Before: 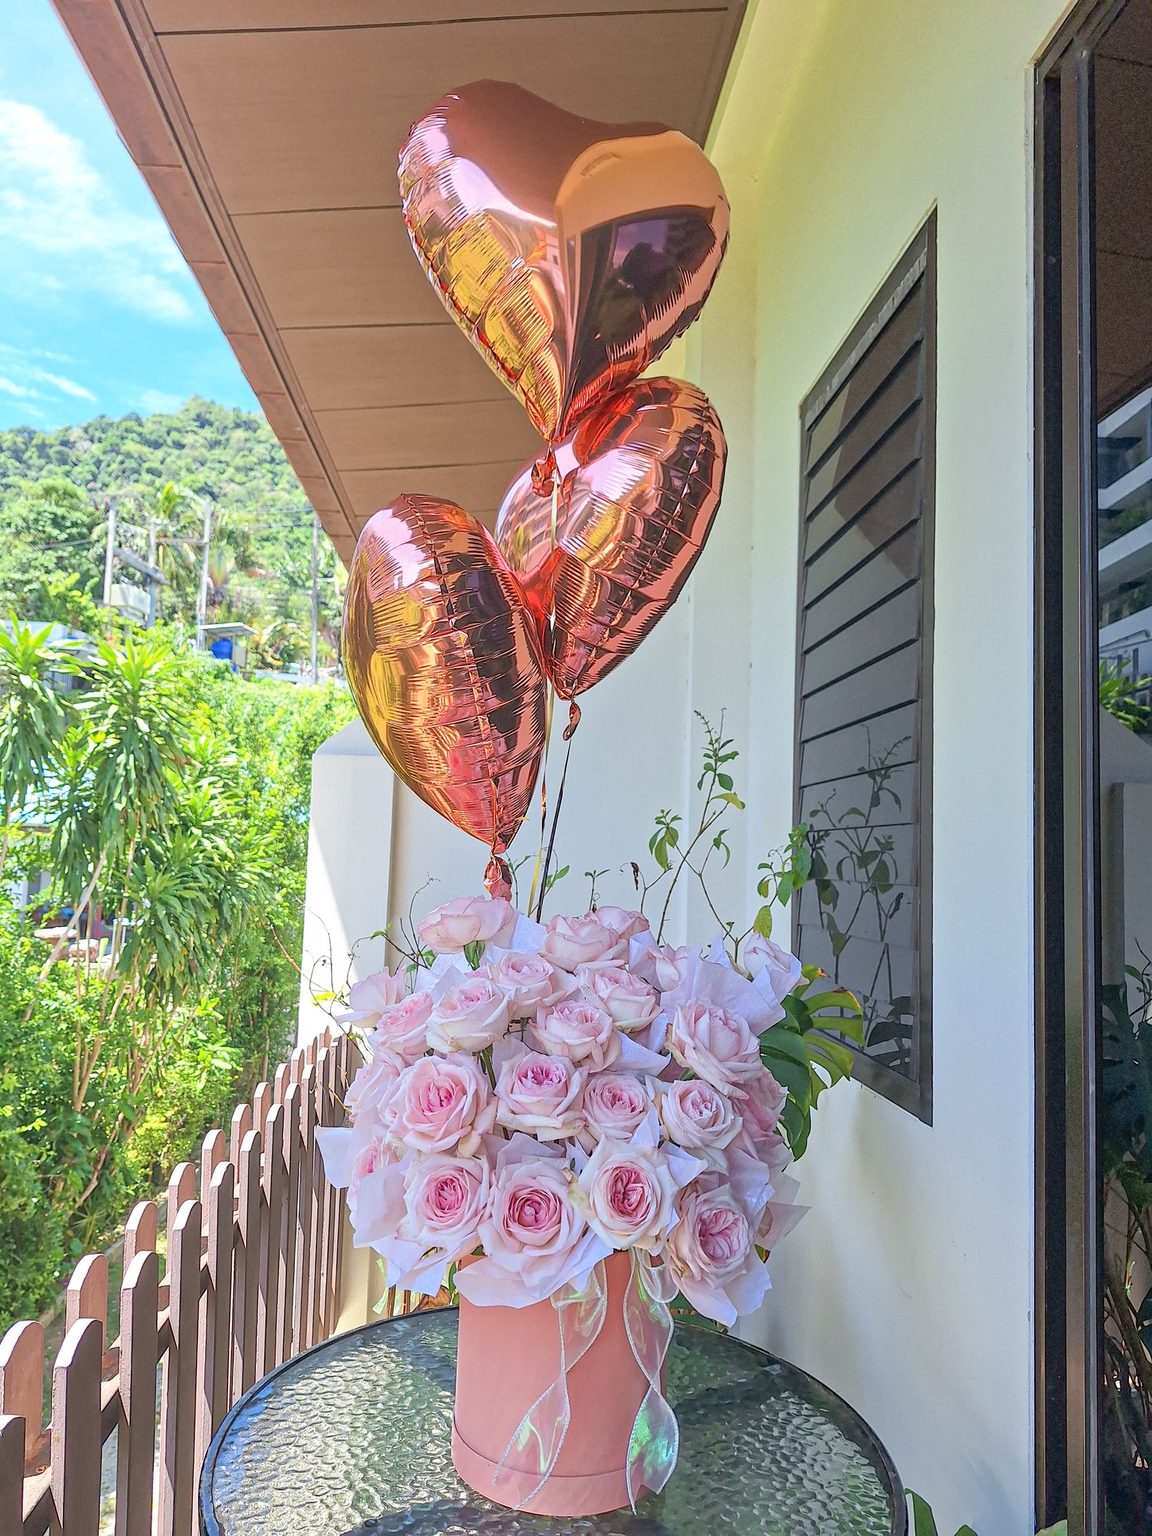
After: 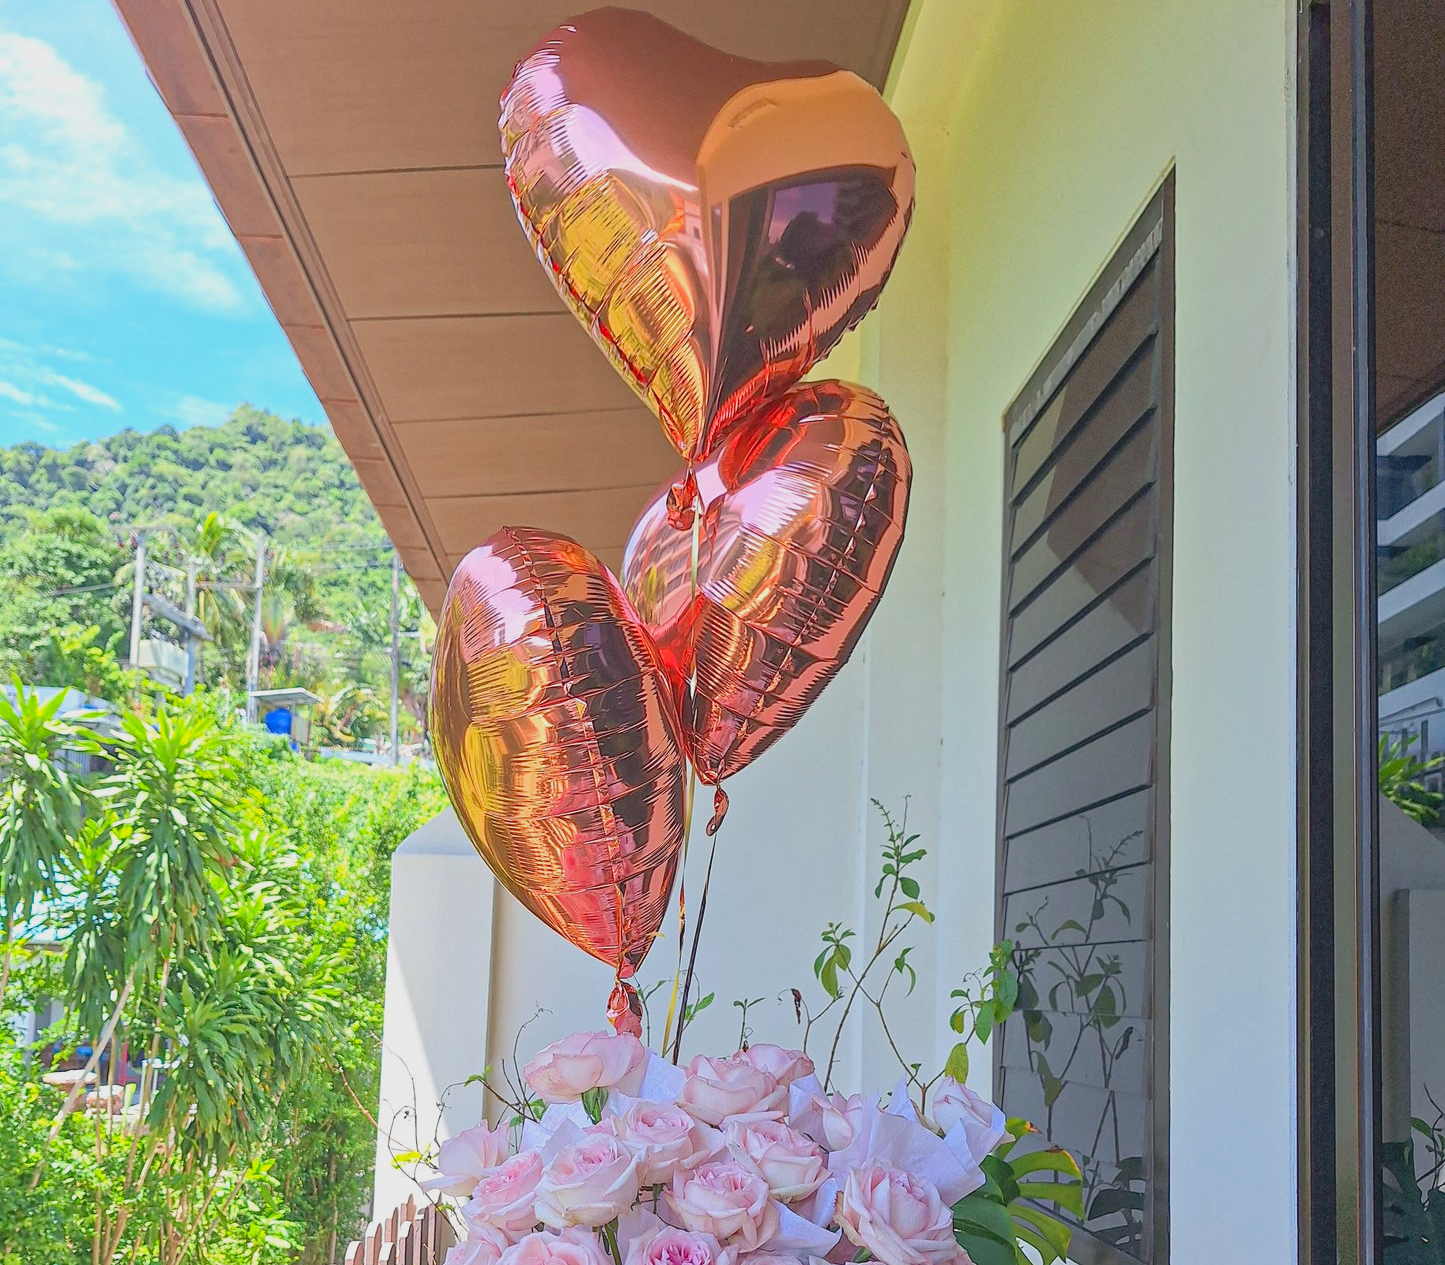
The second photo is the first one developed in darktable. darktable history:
crop and rotate: top 4.848%, bottom 29.503%
lowpass: radius 0.1, contrast 0.85, saturation 1.1, unbound 0
